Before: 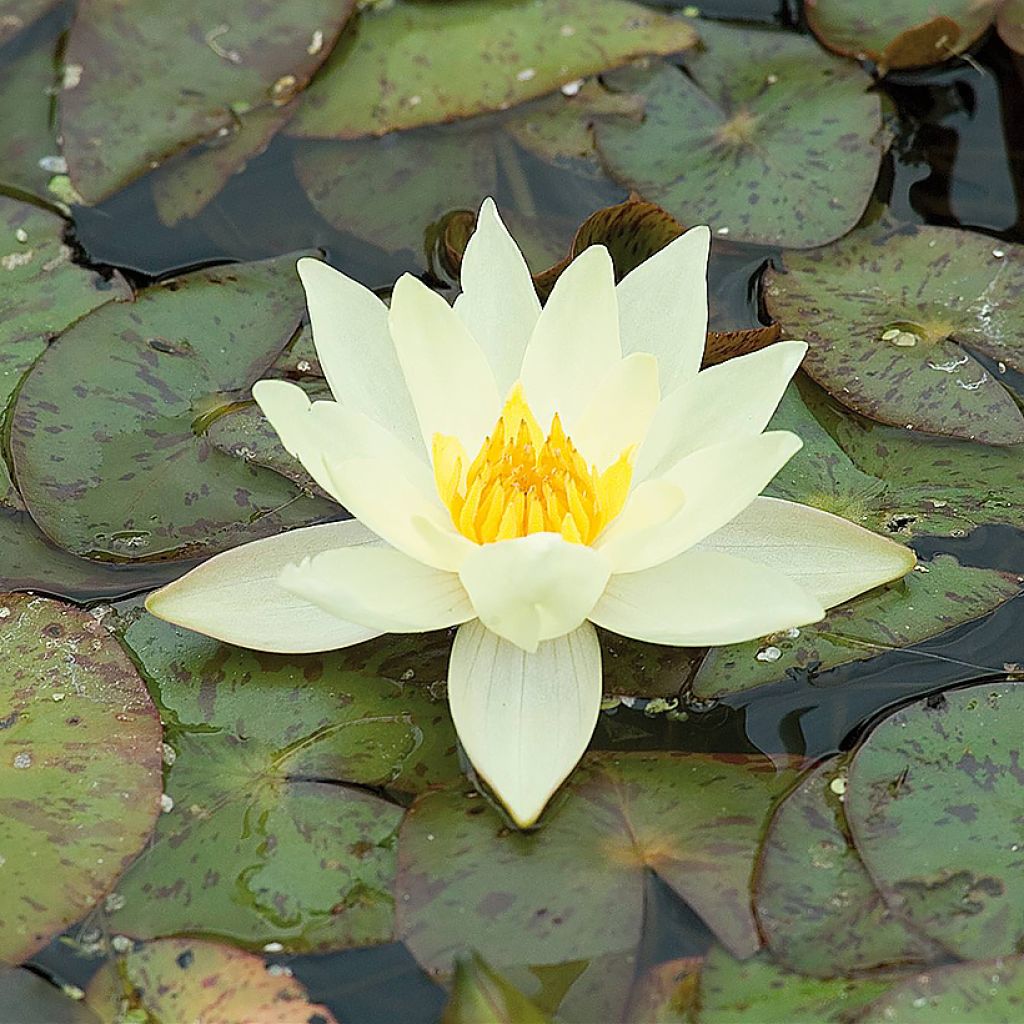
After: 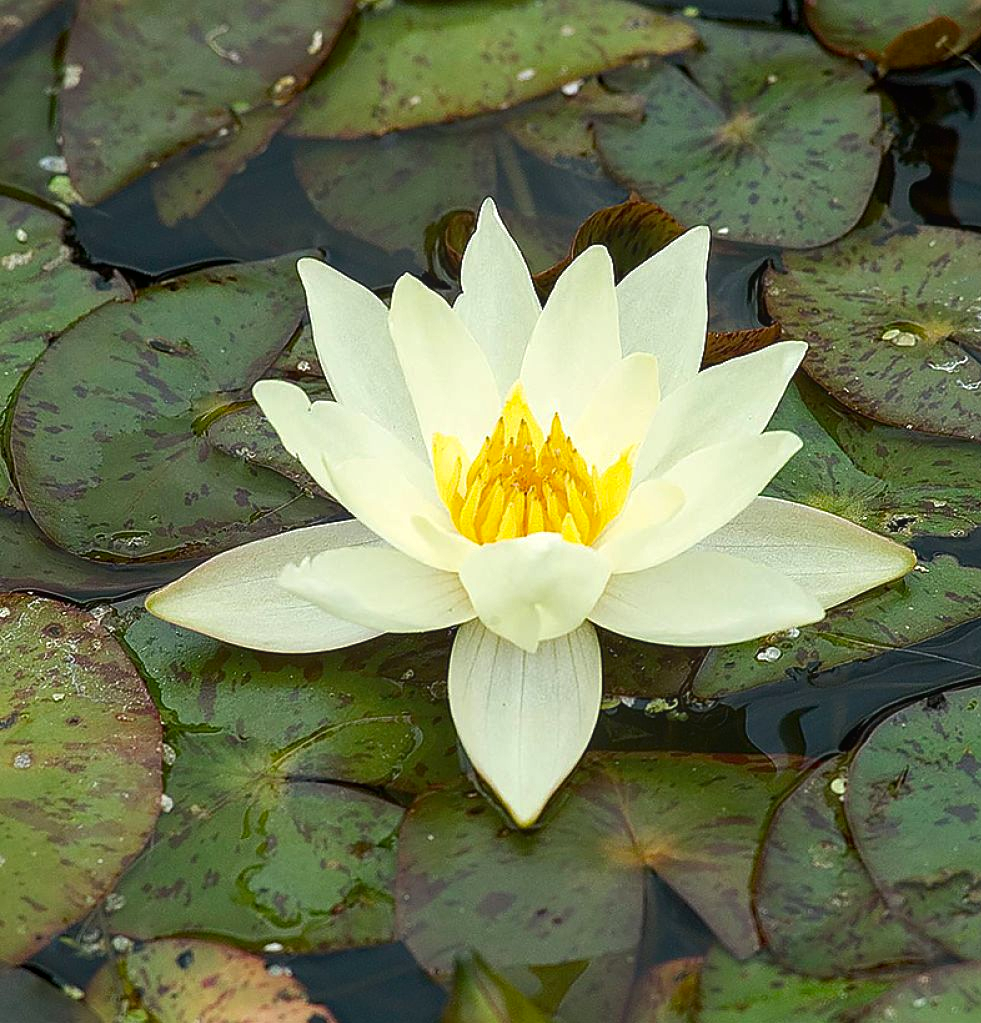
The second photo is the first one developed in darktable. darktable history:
crop: right 4.126%, bottom 0.031%
local contrast: detail 110%
contrast brightness saturation: brightness -0.2, saturation 0.08
exposure: exposure 0.217 EV, compensate highlight preservation false
